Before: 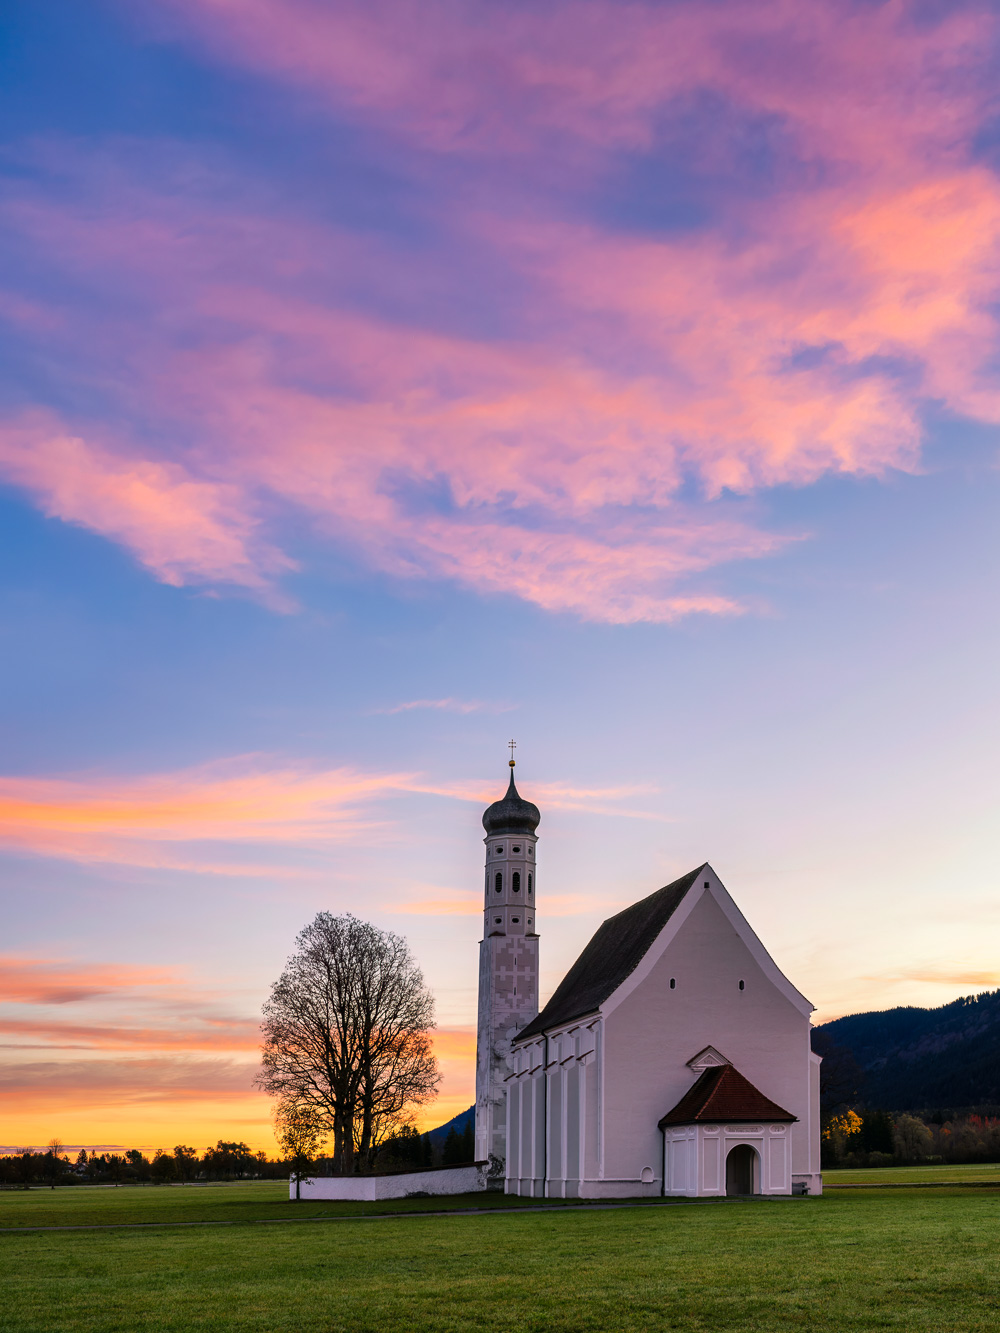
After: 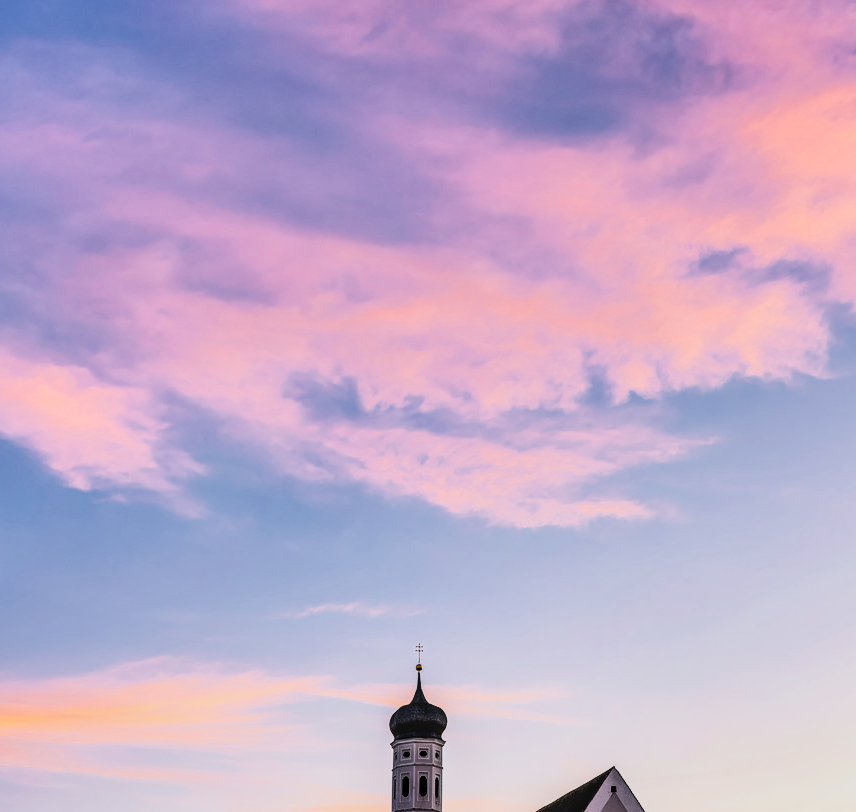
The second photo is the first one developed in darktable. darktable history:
contrast brightness saturation: contrast 0.272
tone equalizer: -8 EV -0.768 EV, -7 EV -0.67 EV, -6 EV -0.571 EV, -5 EV -0.396 EV, -3 EV 0.385 EV, -2 EV 0.6 EV, -1 EV 0.679 EV, +0 EV 0.766 EV, edges refinement/feathering 500, mask exposure compensation -1.24 EV, preserve details no
exposure: exposure 0.56 EV, compensate highlight preservation false
crop and rotate: left 9.39%, top 7.275%, right 4.969%, bottom 31.79%
filmic rgb: middle gray luminance 18.05%, black relative exposure -7.52 EV, white relative exposure 8.47 EV, target black luminance 0%, hardness 2.23, latitude 18.32%, contrast 0.874, highlights saturation mix 4.79%, shadows ↔ highlights balance 10.24%, iterations of high-quality reconstruction 0
shadows and highlights: low approximation 0.01, soften with gaussian
local contrast: on, module defaults
